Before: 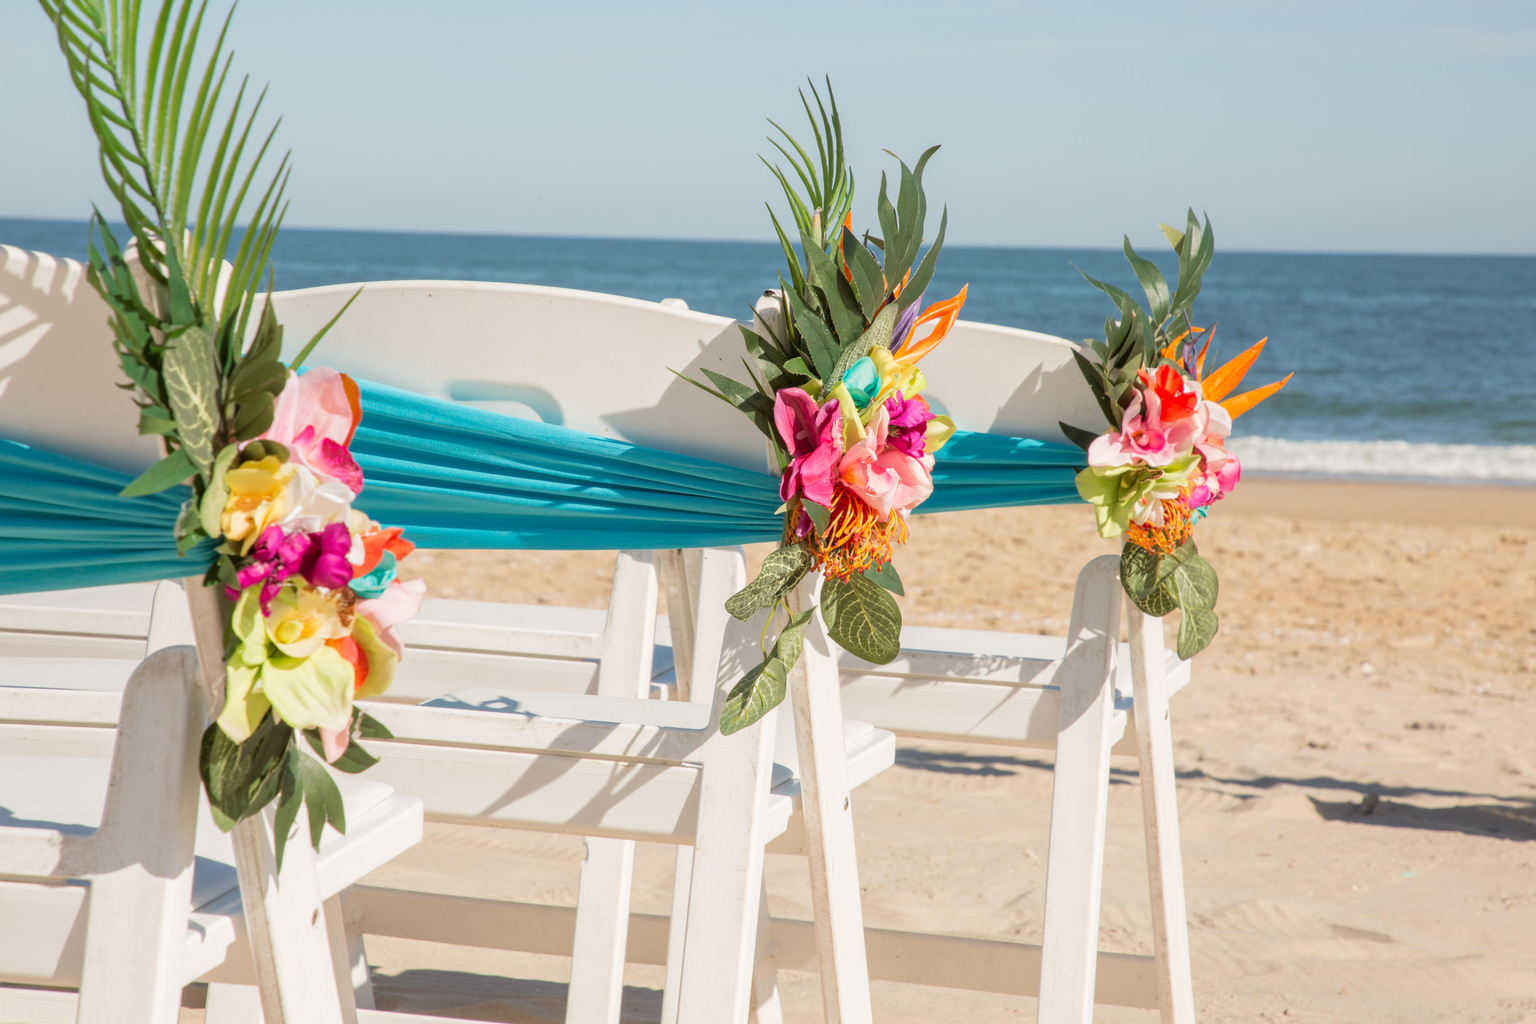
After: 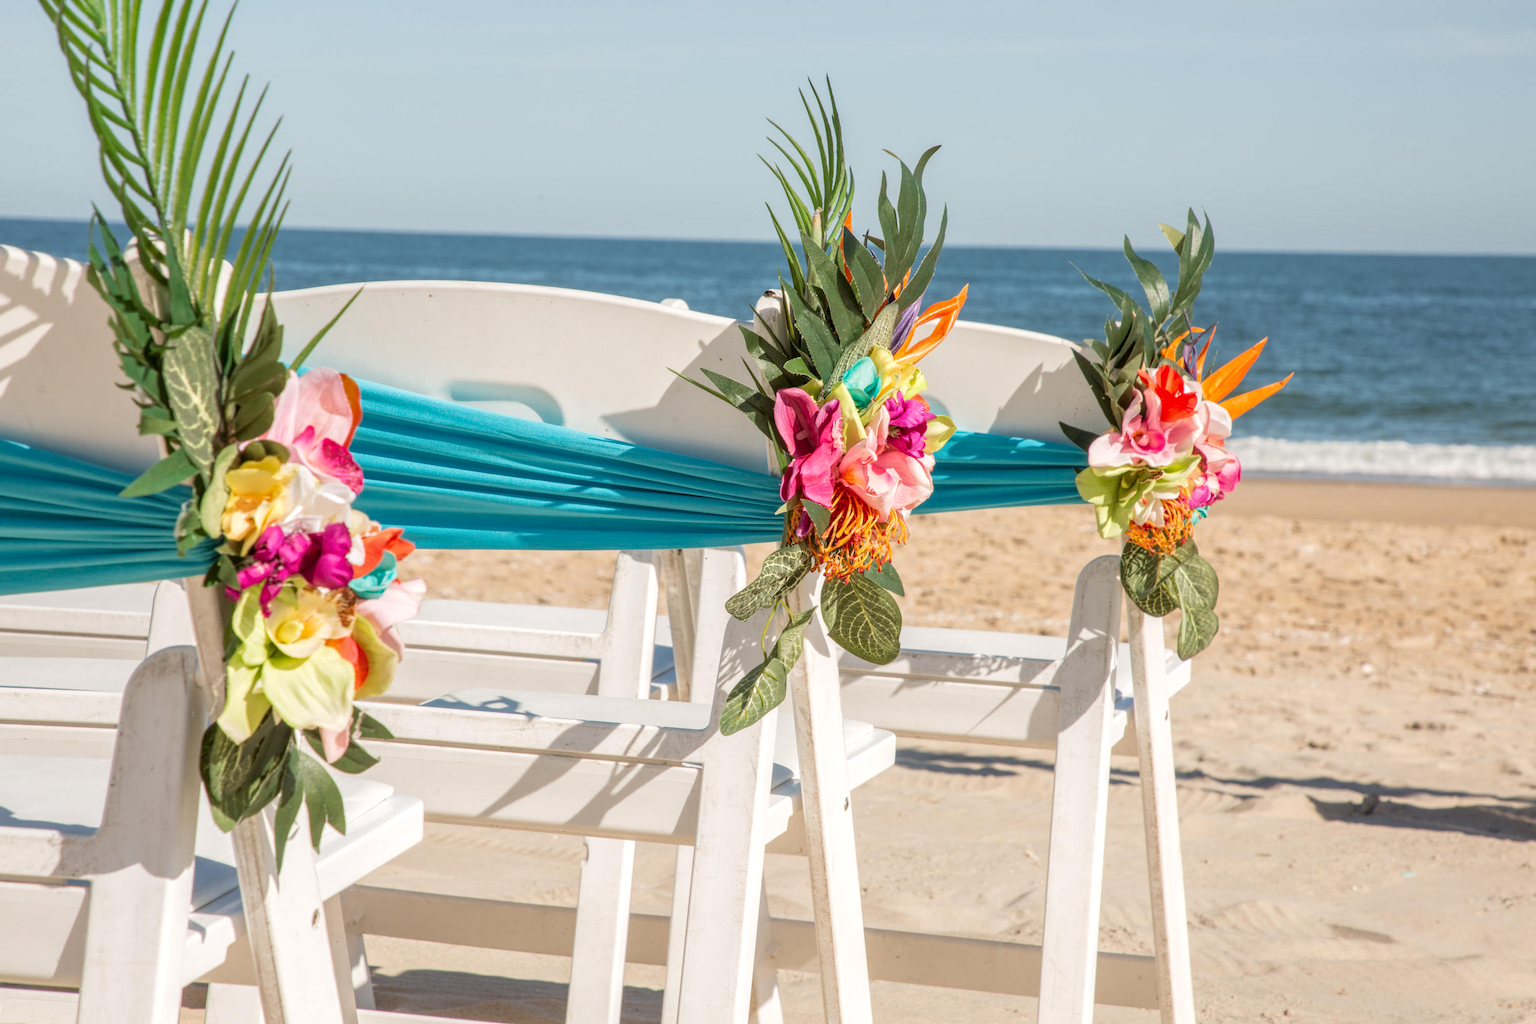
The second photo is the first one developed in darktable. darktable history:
local contrast: highlights 98%, shadows 84%, detail 160%, midtone range 0.2
